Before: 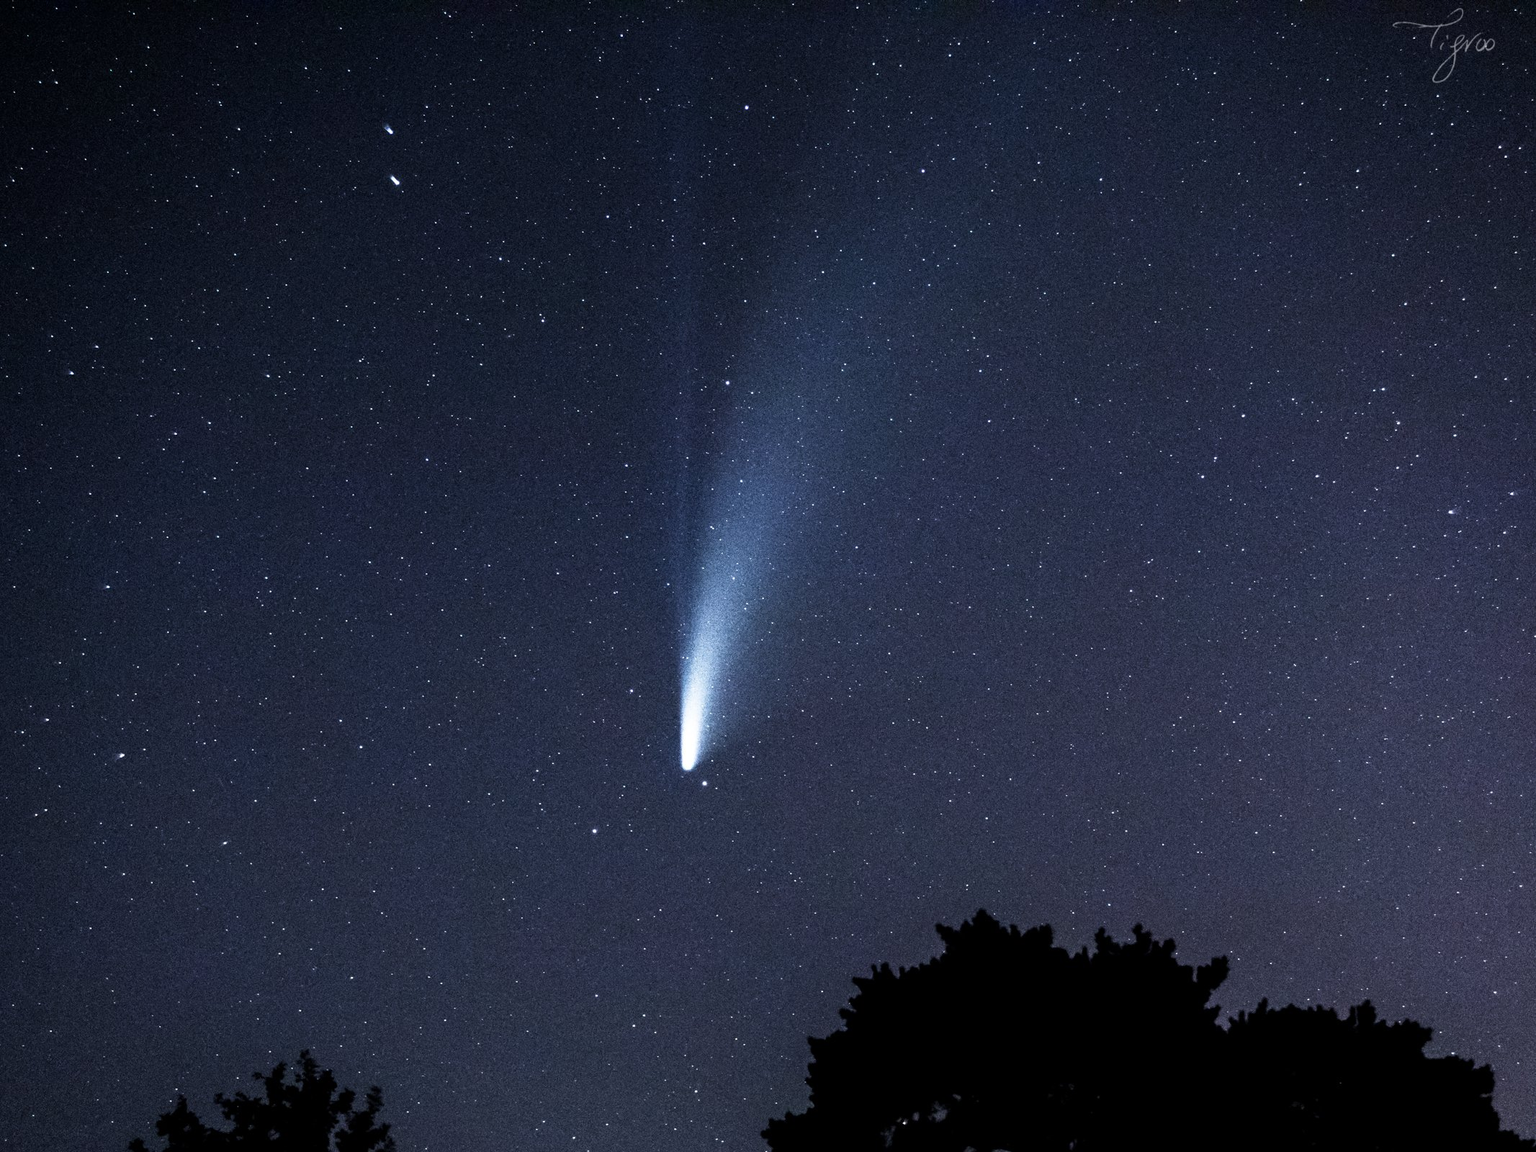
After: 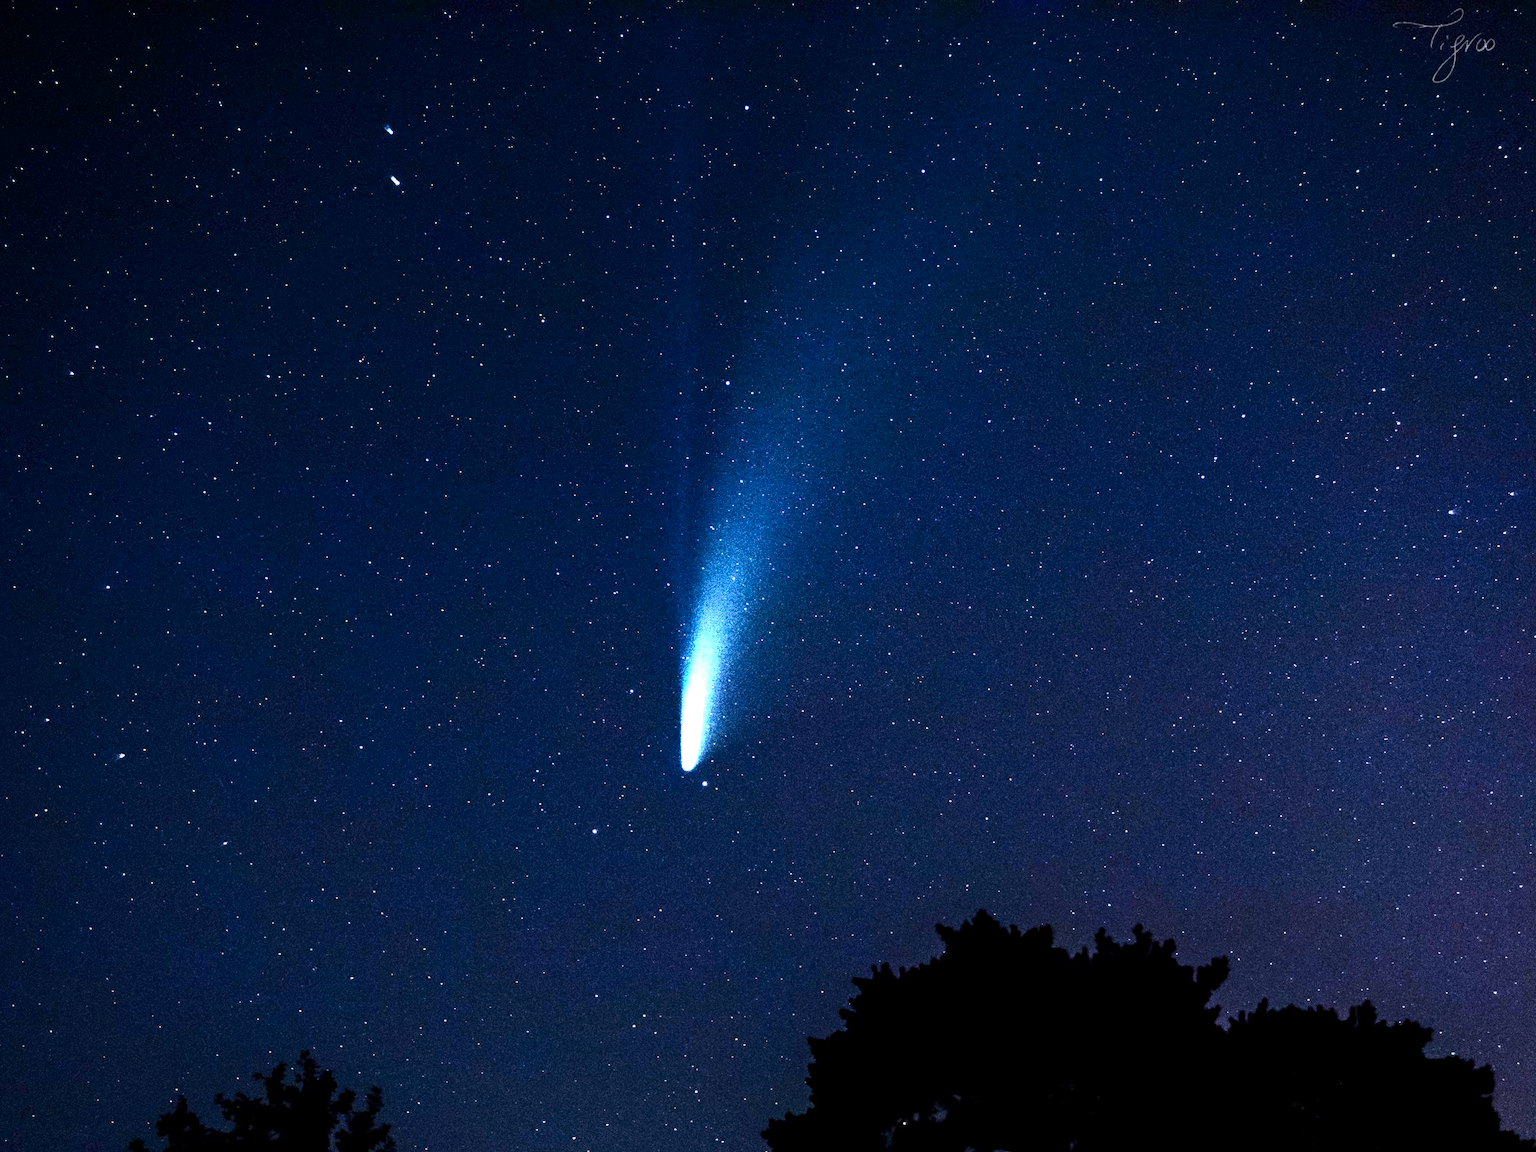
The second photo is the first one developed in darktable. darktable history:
haze removal: compatibility mode true, adaptive false
contrast brightness saturation: contrast 0.257, brightness 0.017, saturation 0.872
